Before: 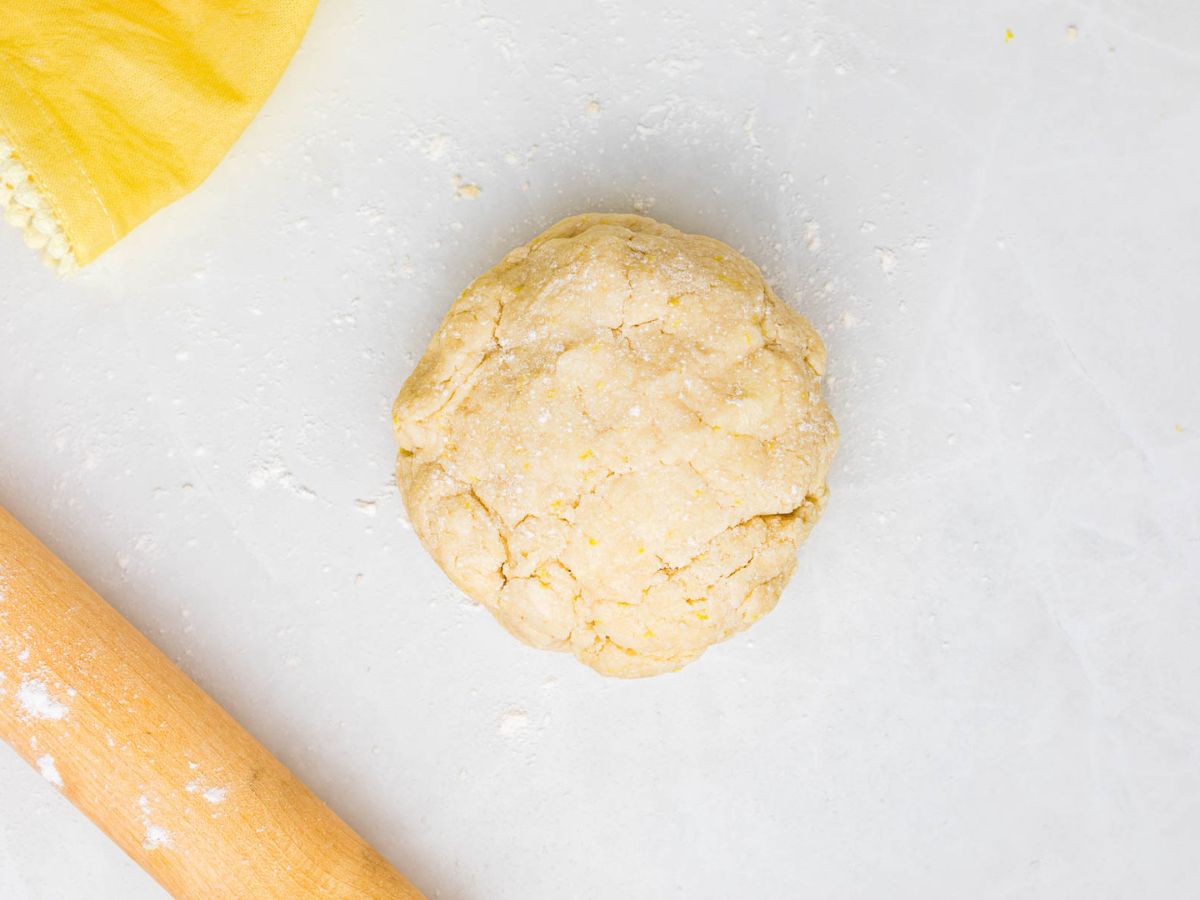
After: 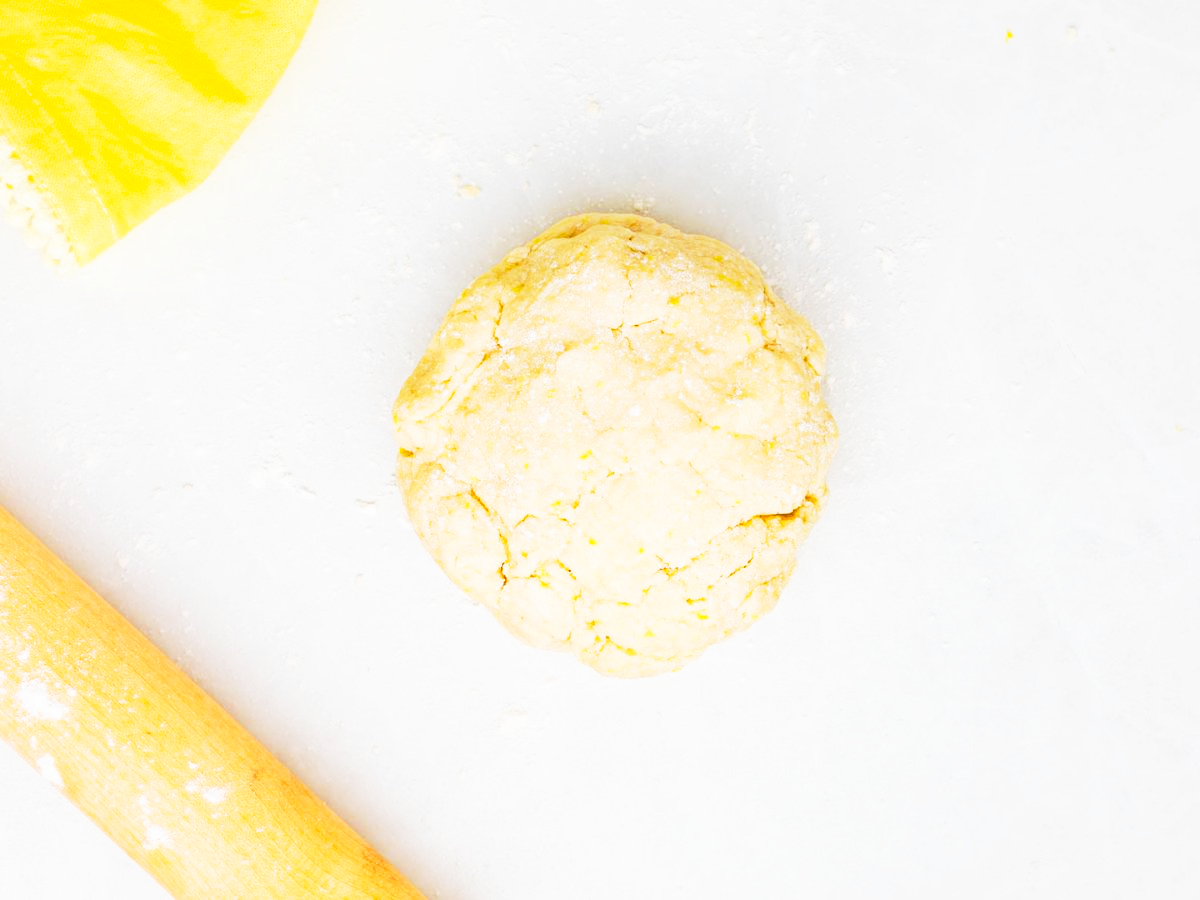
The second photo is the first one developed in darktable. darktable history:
levels: levels [0, 0.499, 1]
base curve: curves: ch0 [(0, 0) (0.005, 0.002) (0.193, 0.295) (0.399, 0.664) (0.75, 0.928) (1, 1)], preserve colors none
contrast brightness saturation: contrast 0.041, saturation 0.154
